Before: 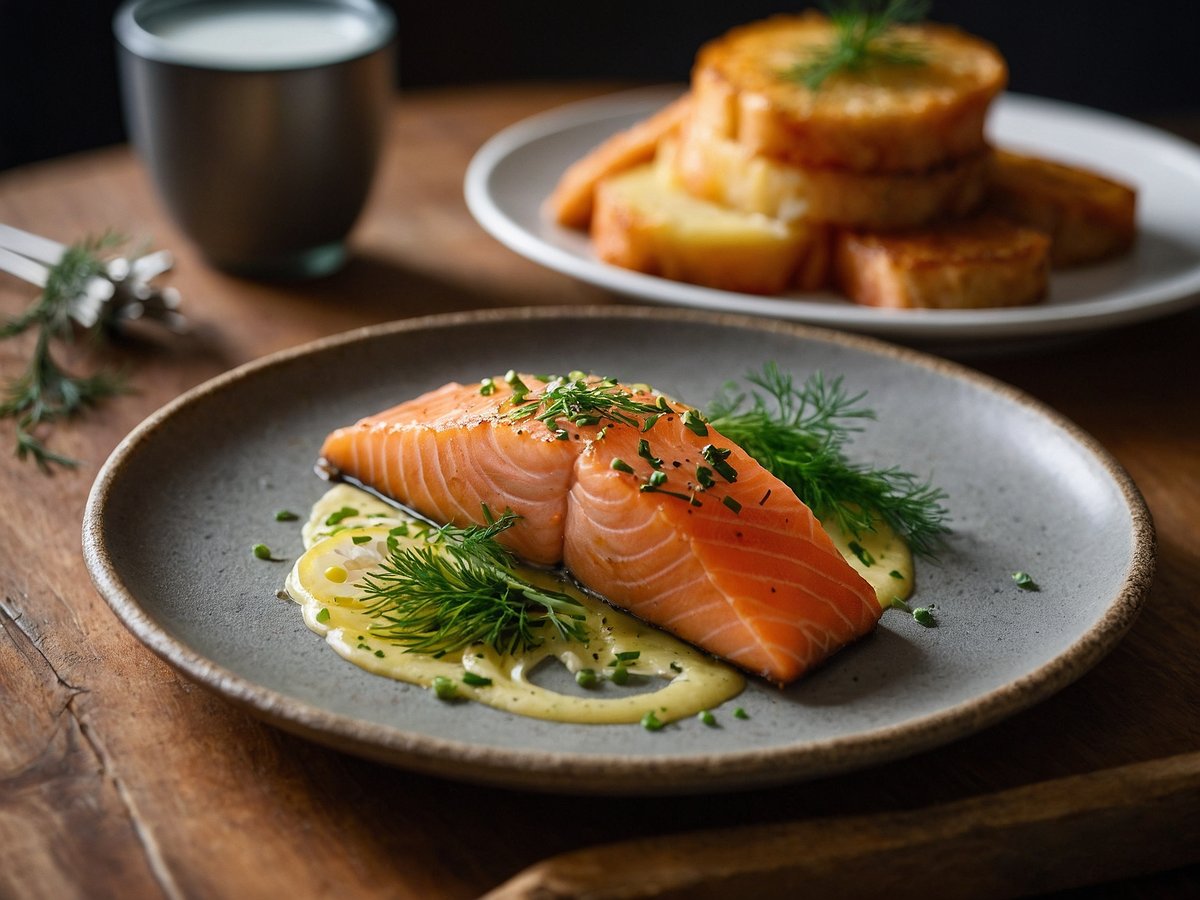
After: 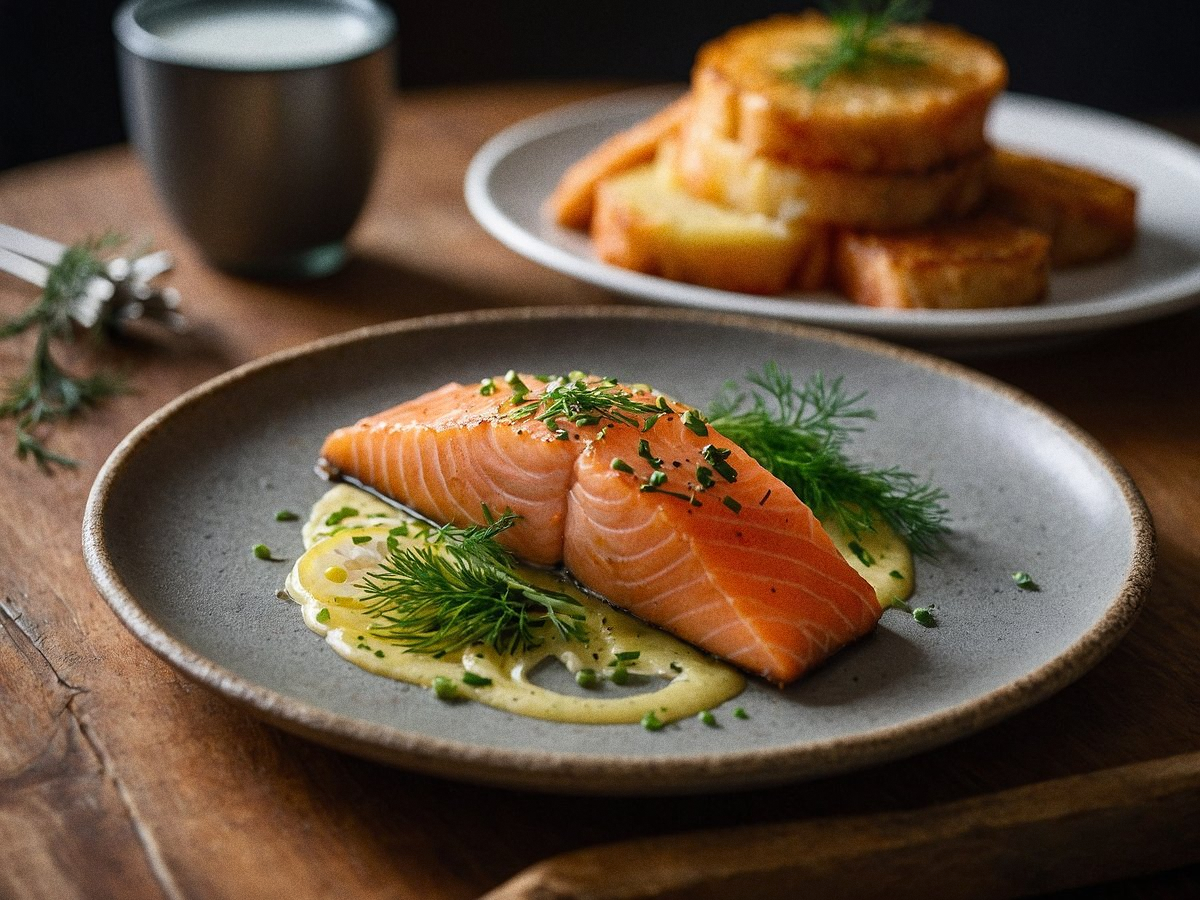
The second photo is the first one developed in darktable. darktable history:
grain: coarseness 0.09 ISO
white balance: red 1, blue 1
